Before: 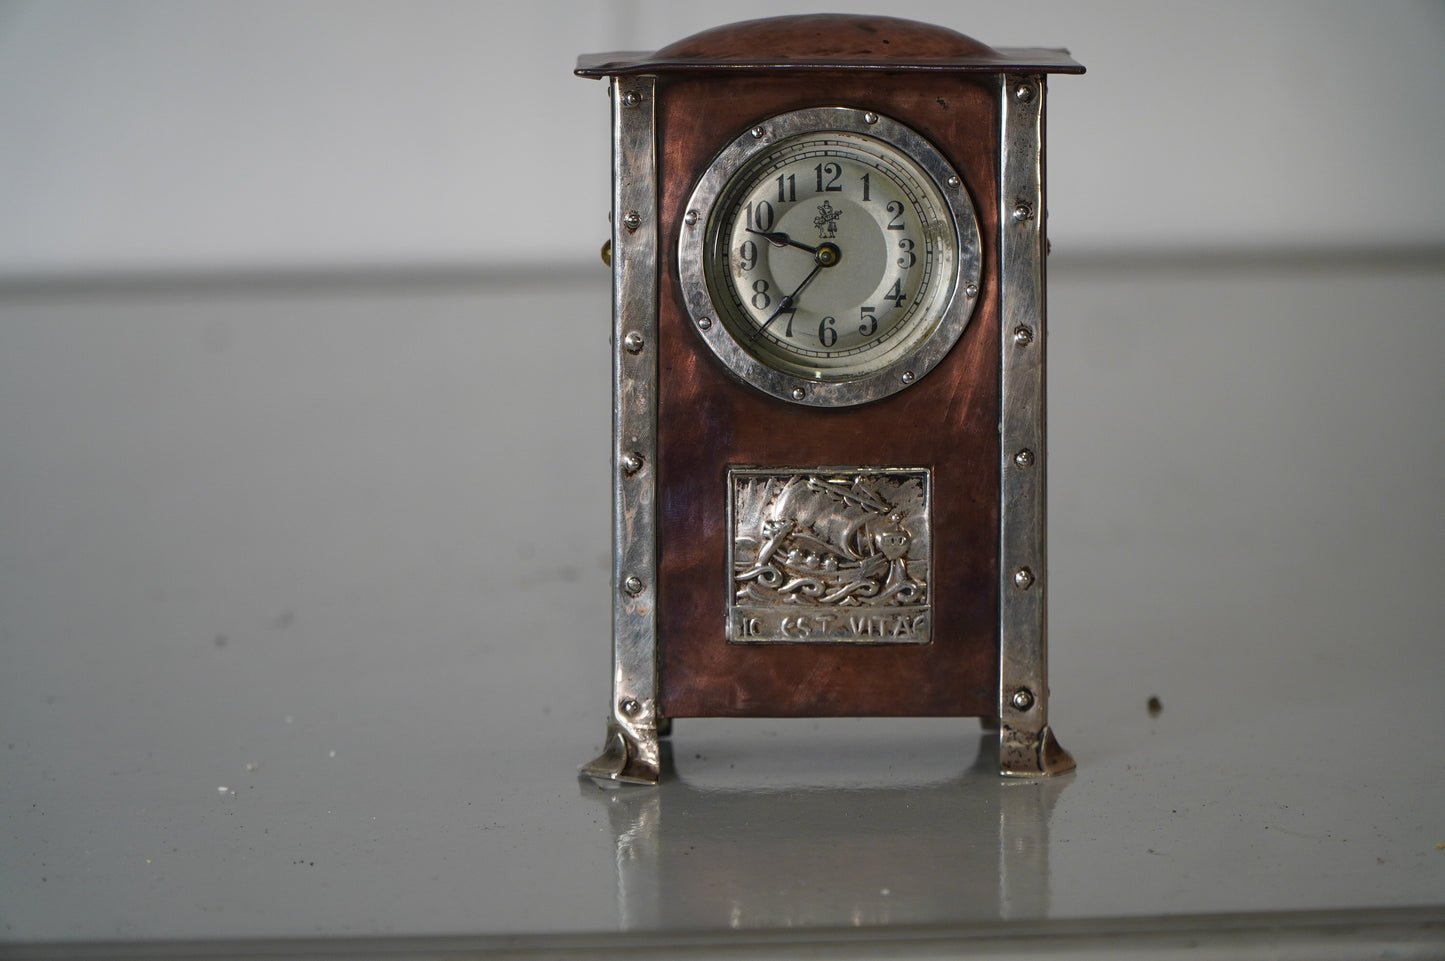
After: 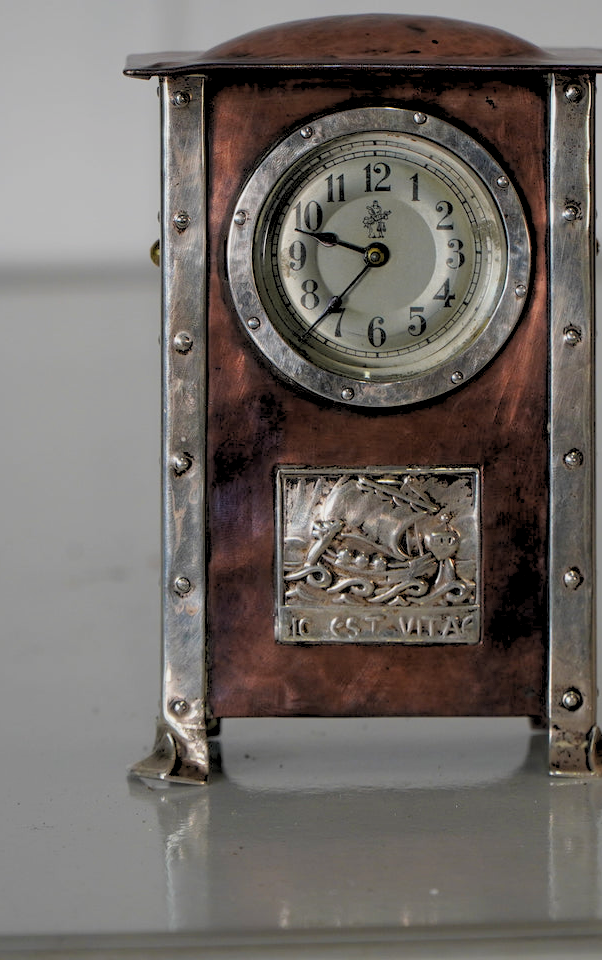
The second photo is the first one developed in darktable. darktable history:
rgb levels: preserve colors sum RGB, levels [[0.038, 0.433, 0.934], [0, 0.5, 1], [0, 0.5, 1]]
crop: left 31.229%, right 27.105%
